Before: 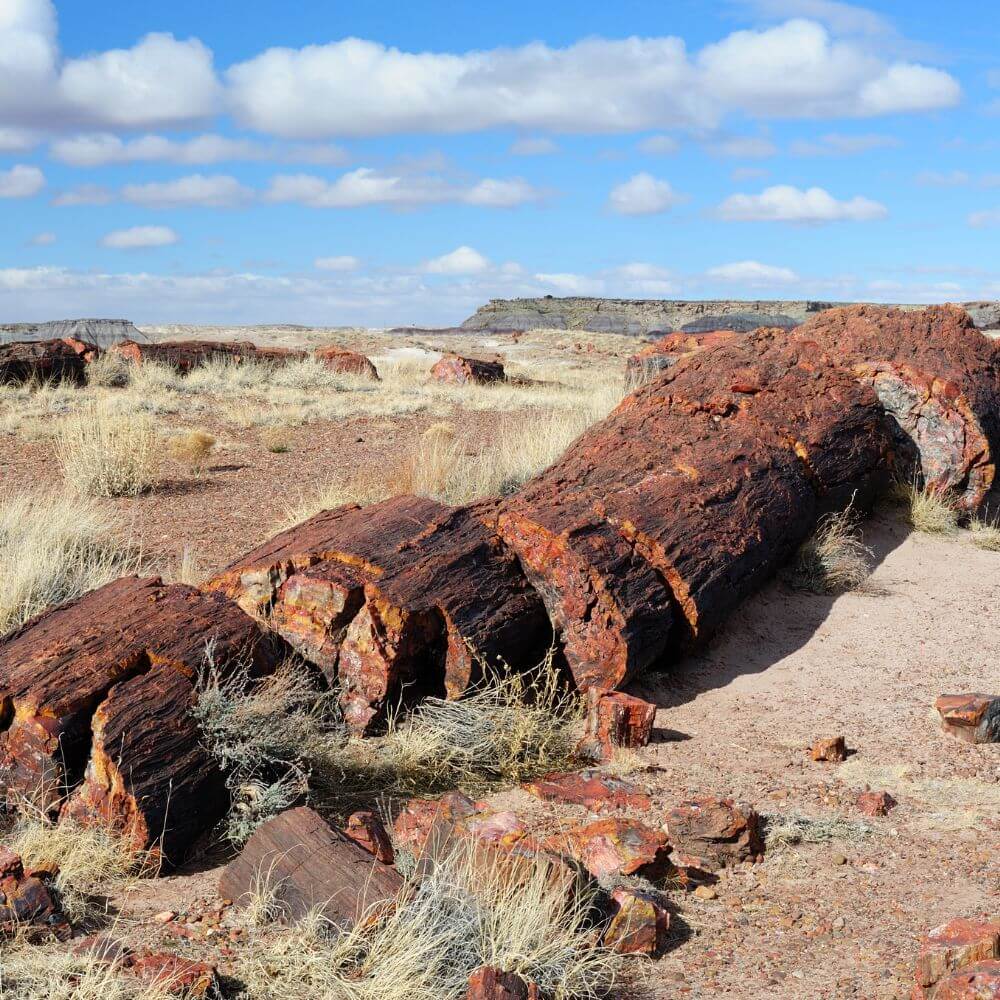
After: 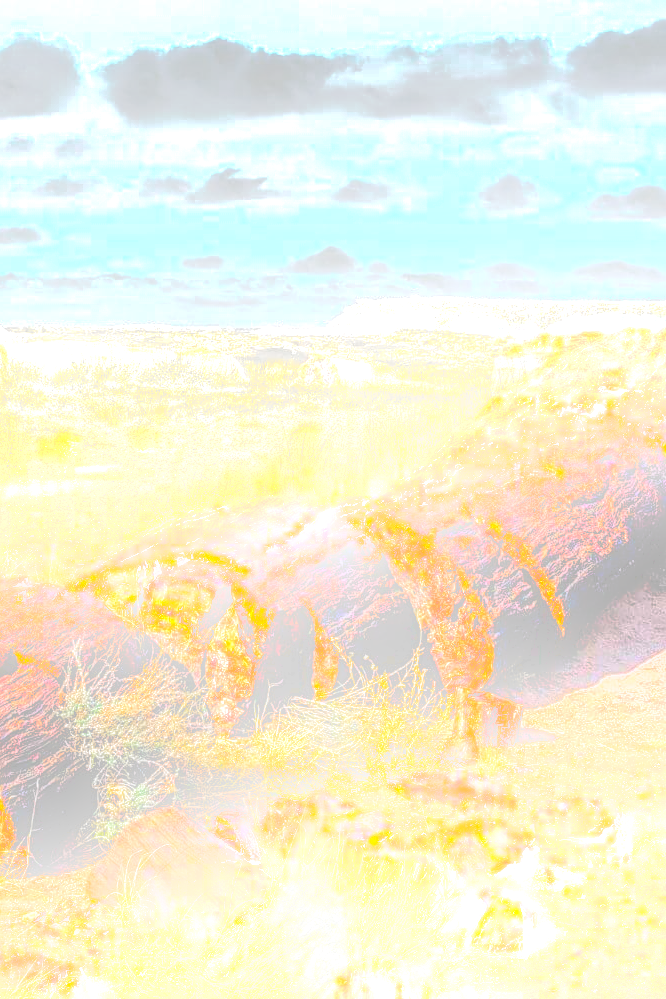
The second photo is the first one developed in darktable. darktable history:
sharpen: on, module defaults
bloom: size 25%, threshold 5%, strength 90%
exposure: exposure -0.064 EV, compensate highlight preservation false
local contrast: highlights 0%, shadows 0%, detail 300%, midtone range 0.3
crop and rotate: left 13.342%, right 19.991%
tone curve: curves: ch0 [(0, 0) (0.003, 0.025) (0.011, 0.025) (0.025, 0.029) (0.044, 0.035) (0.069, 0.053) (0.1, 0.083) (0.136, 0.118) (0.177, 0.163) (0.224, 0.22) (0.277, 0.295) (0.335, 0.371) (0.399, 0.444) (0.468, 0.524) (0.543, 0.618) (0.623, 0.702) (0.709, 0.79) (0.801, 0.89) (0.898, 0.973) (1, 1)], preserve colors none
color balance rgb: linear chroma grading › global chroma 9%, perceptual saturation grading › global saturation 36%, perceptual saturation grading › shadows 35%, perceptual brilliance grading › global brilliance 15%, perceptual brilliance grading › shadows -35%, global vibrance 15%
